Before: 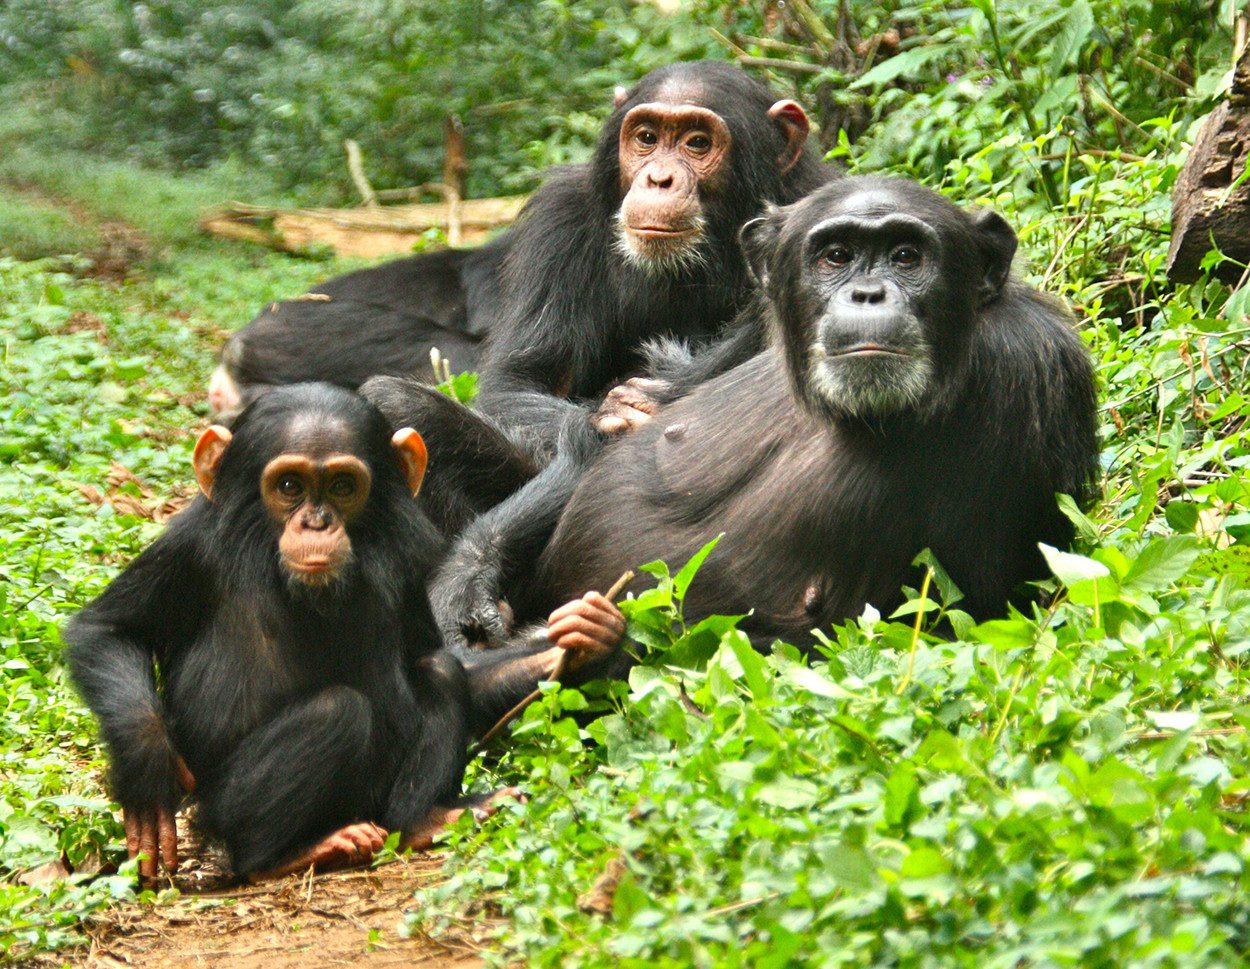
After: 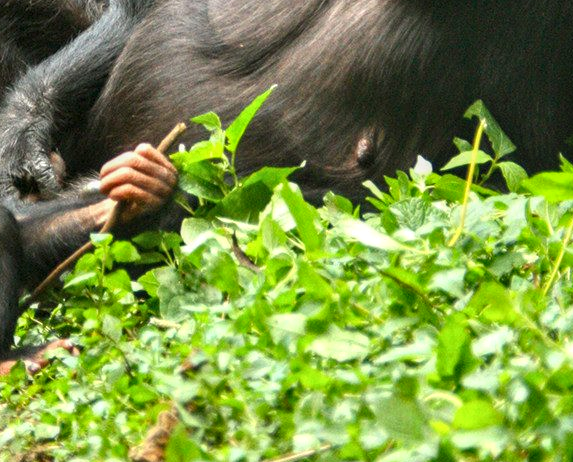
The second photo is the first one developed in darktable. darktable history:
crop: left 35.869%, top 46.255%, right 18.224%, bottom 6.065%
local contrast: on, module defaults
